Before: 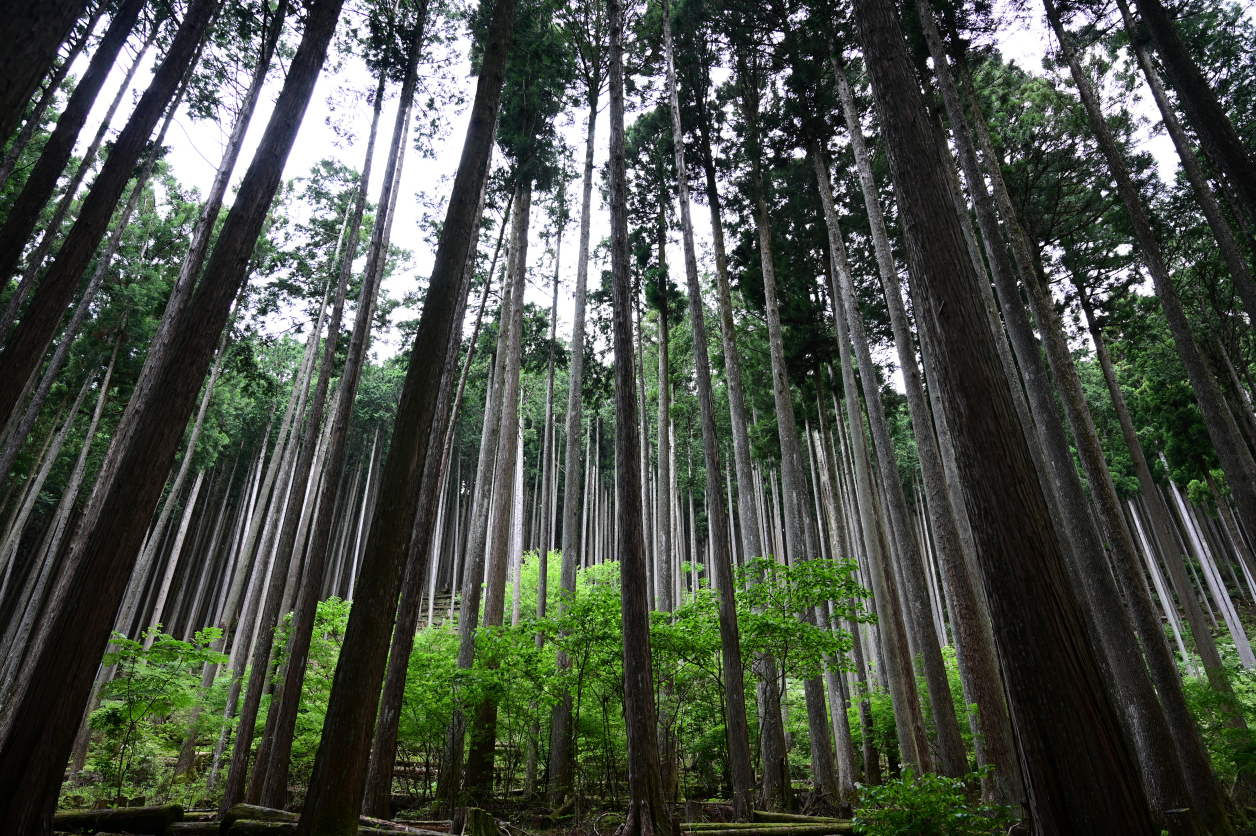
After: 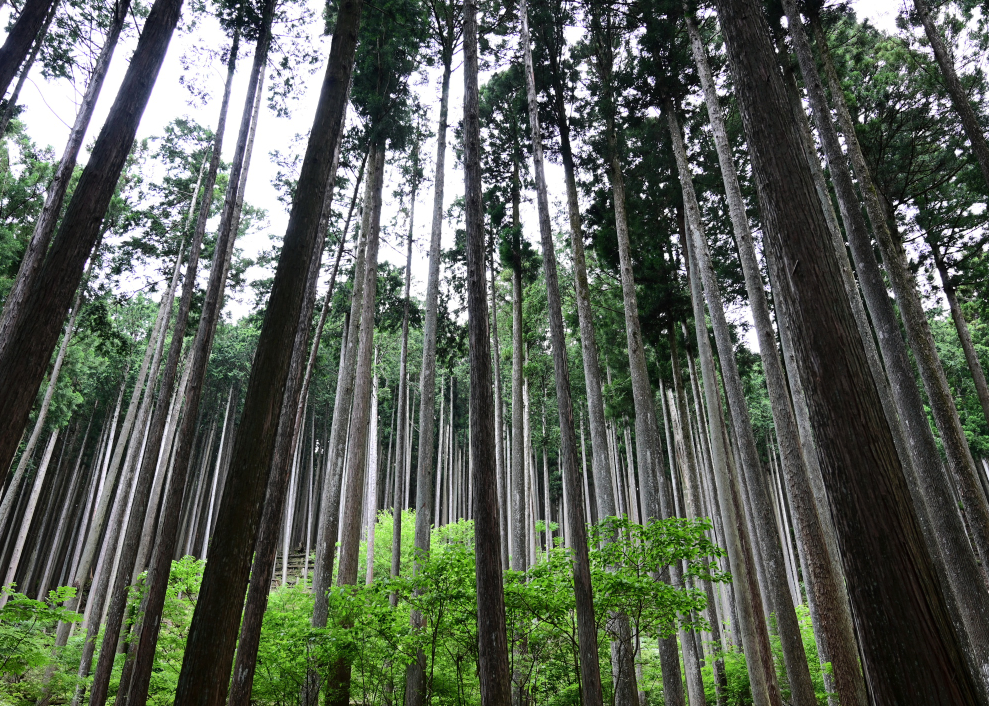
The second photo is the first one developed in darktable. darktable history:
shadows and highlights: soften with gaussian
crop: left 11.651%, top 4.917%, right 9.57%, bottom 10.592%
